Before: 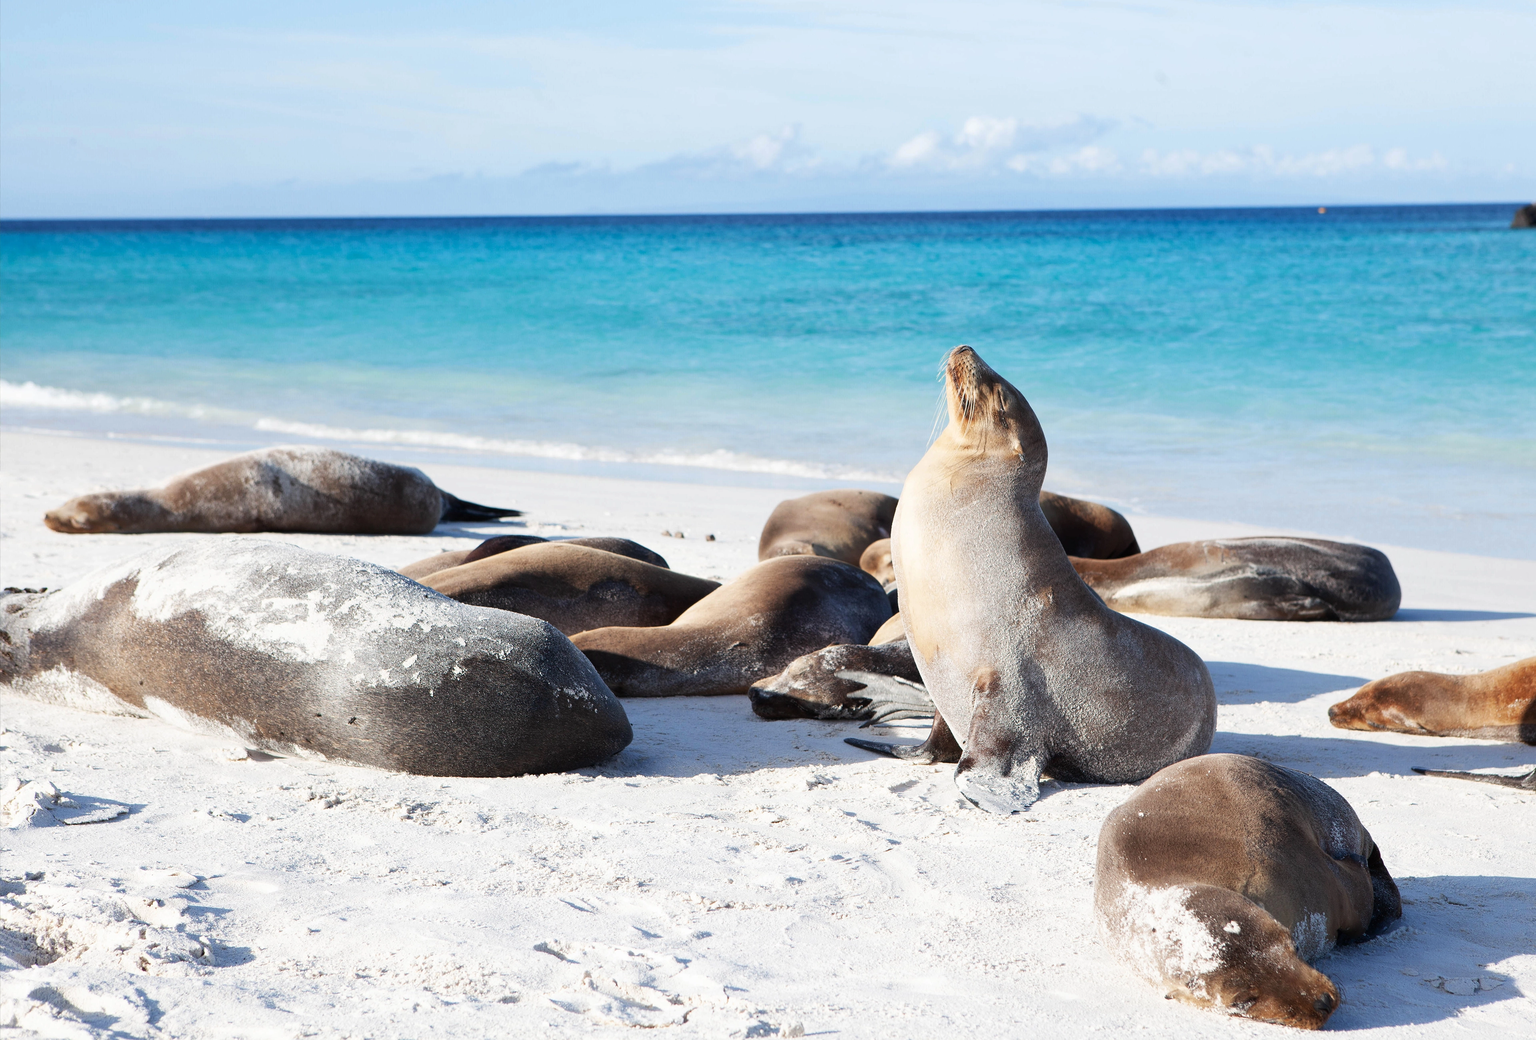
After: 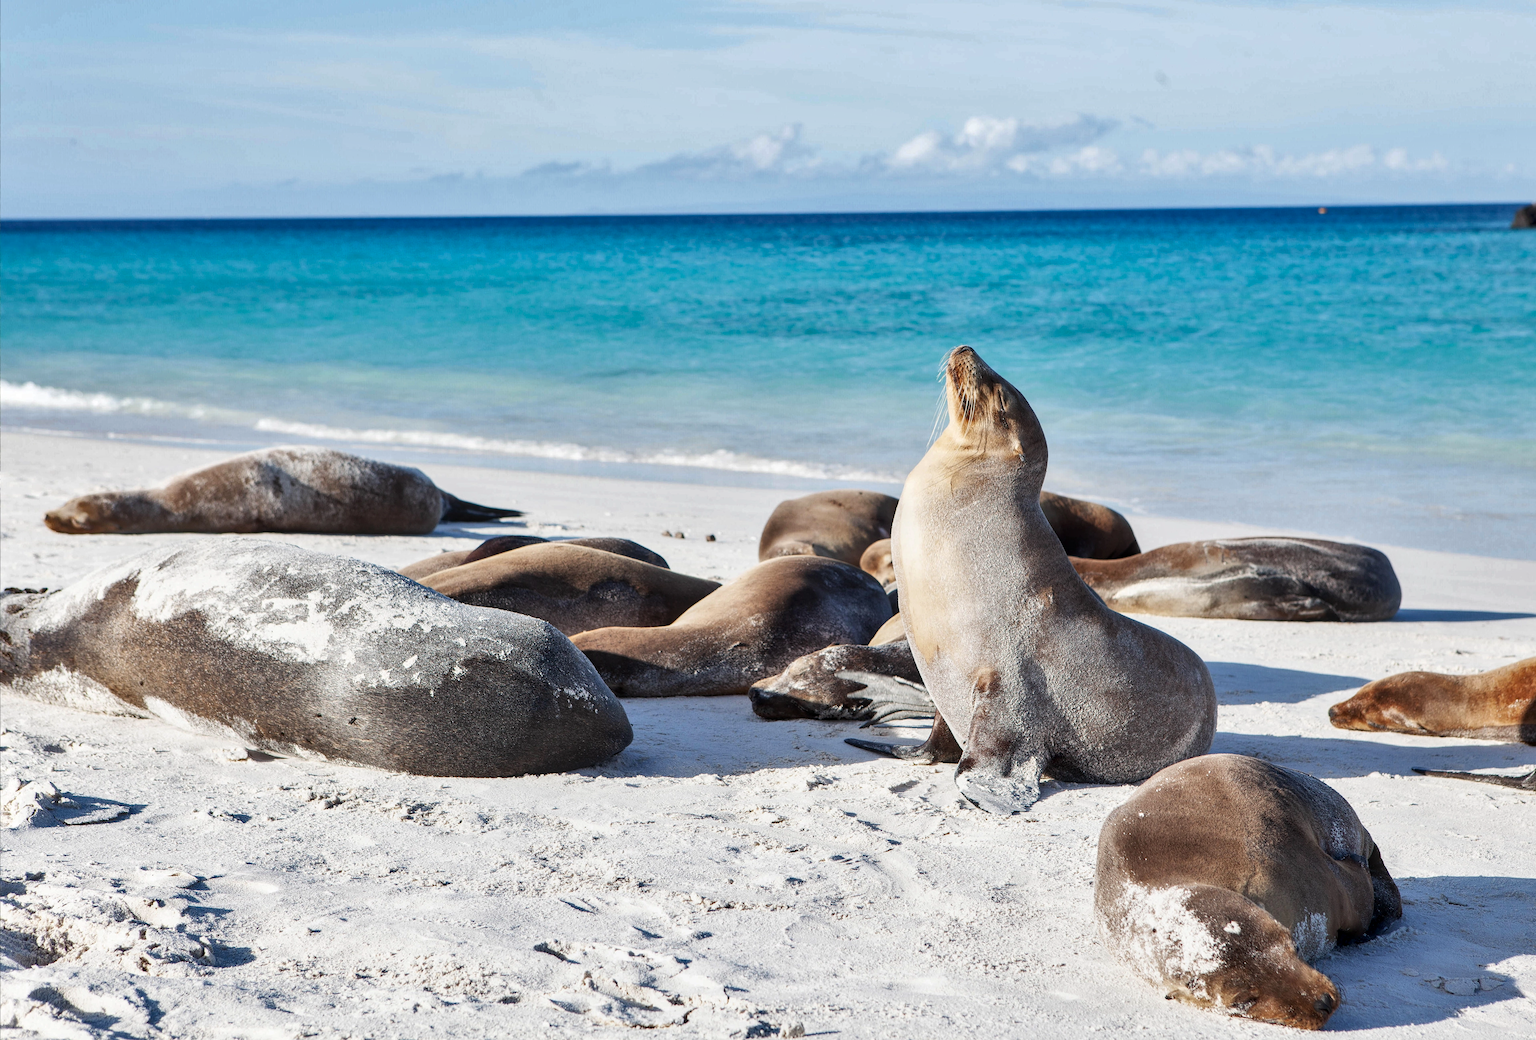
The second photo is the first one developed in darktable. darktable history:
shadows and highlights: shadows 43.69, white point adjustment -1.33, soften with gaussian
local contrast: on, module defaults
